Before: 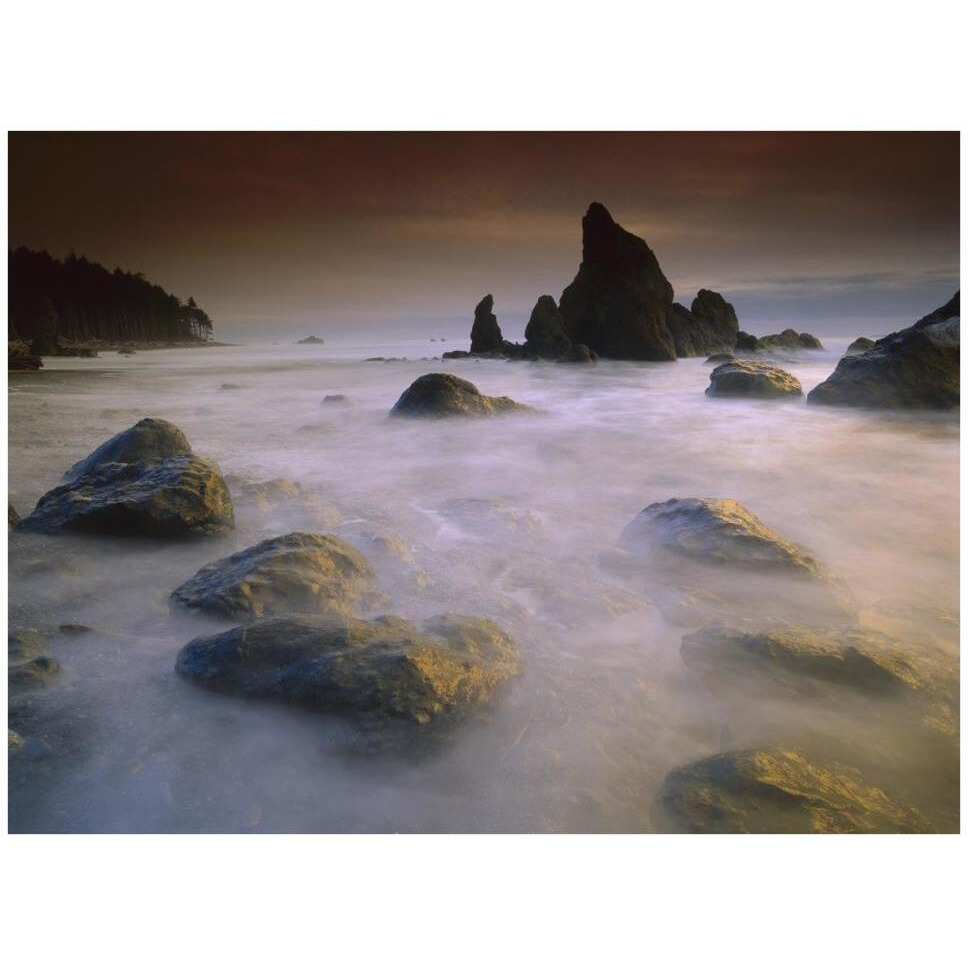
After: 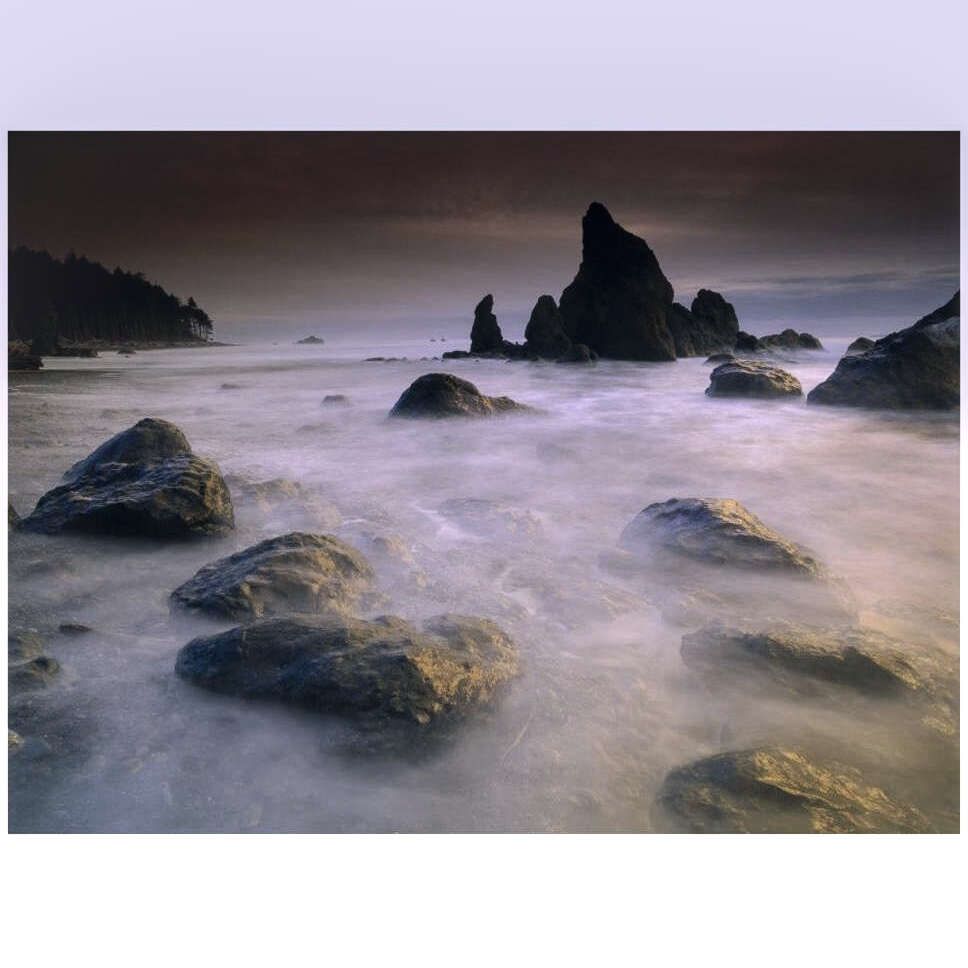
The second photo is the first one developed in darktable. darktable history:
local contrast: detail 130%
tone equalizer: -8 EV -0.417 EV, -7 EV -0.389 EV, -6 EV -0.333 EV, -5 EV -0.222 EV, -3 EV 0.222 EV, -2 EV 0.333 EV, -1 EV 0.389 EV, +0 EV 0.417 EV, edges refinement/feathering 500, mask exposure compensation -1.57 EV, preserve details no
graduated density: hue 238.83°, saturation 50%
color correction: highlights a* 2.75, highlights b* 5, shadows a* -2.04, shadows b* -4.84, saturation 0.8
